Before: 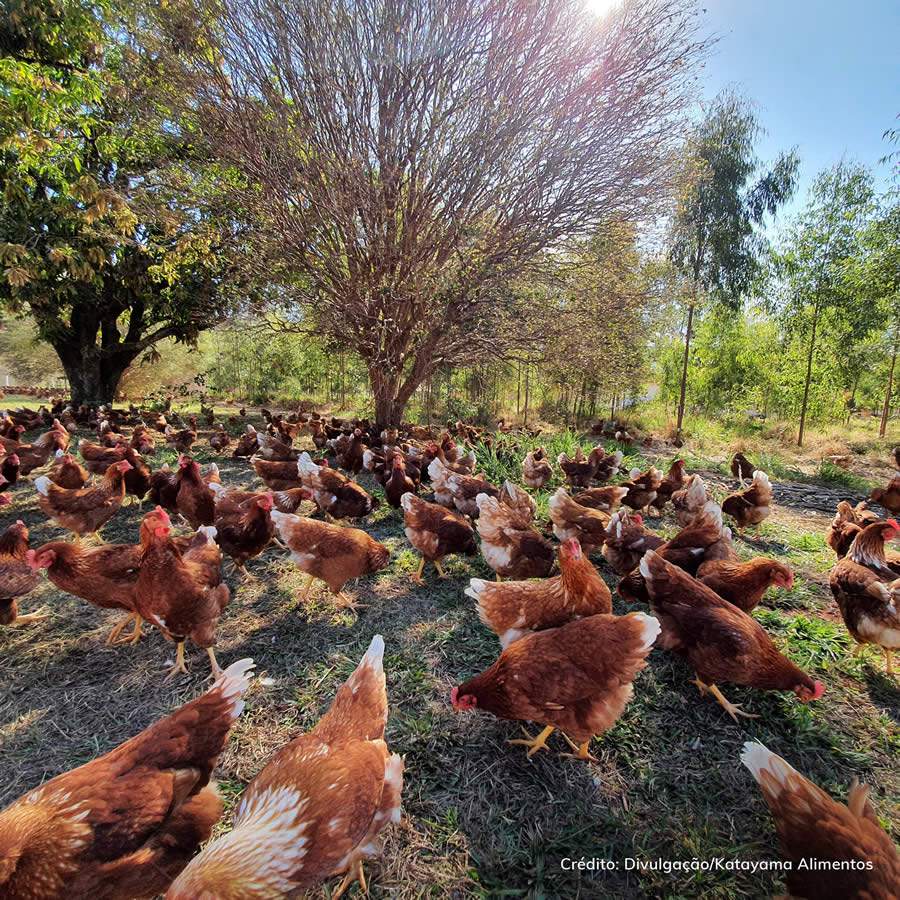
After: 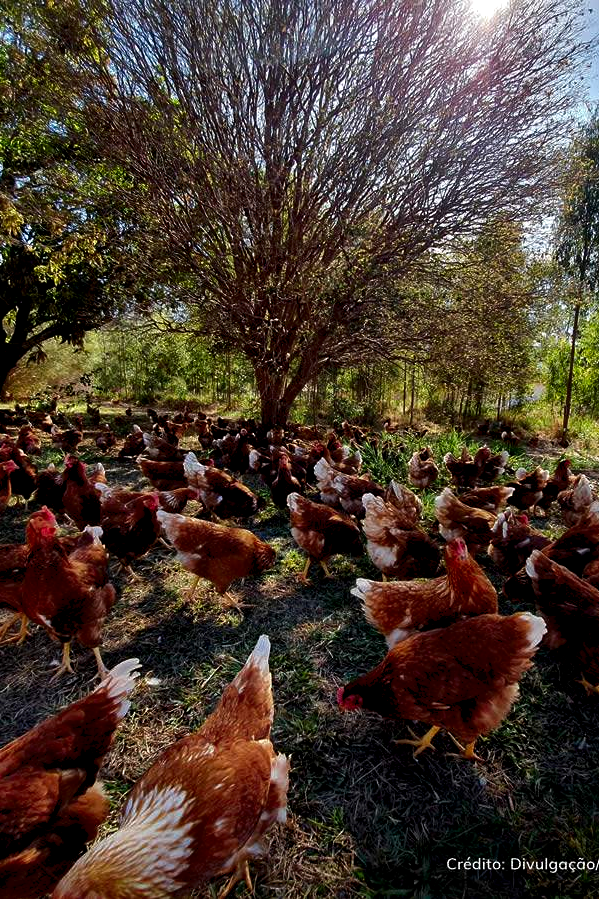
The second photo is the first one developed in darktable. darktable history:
local contrast: mode bilateral grid, contrast 20, coarseness 50, detail 120%, midtone range 0.2
rgb levels: levels [[0.013, 0.434, 0.89], [0, 0.5, 1], [0, 0.5, 1]]
crop and rotate: left 12.673%, right 20.66%
contrast brightness saturation: brightness -0.52
